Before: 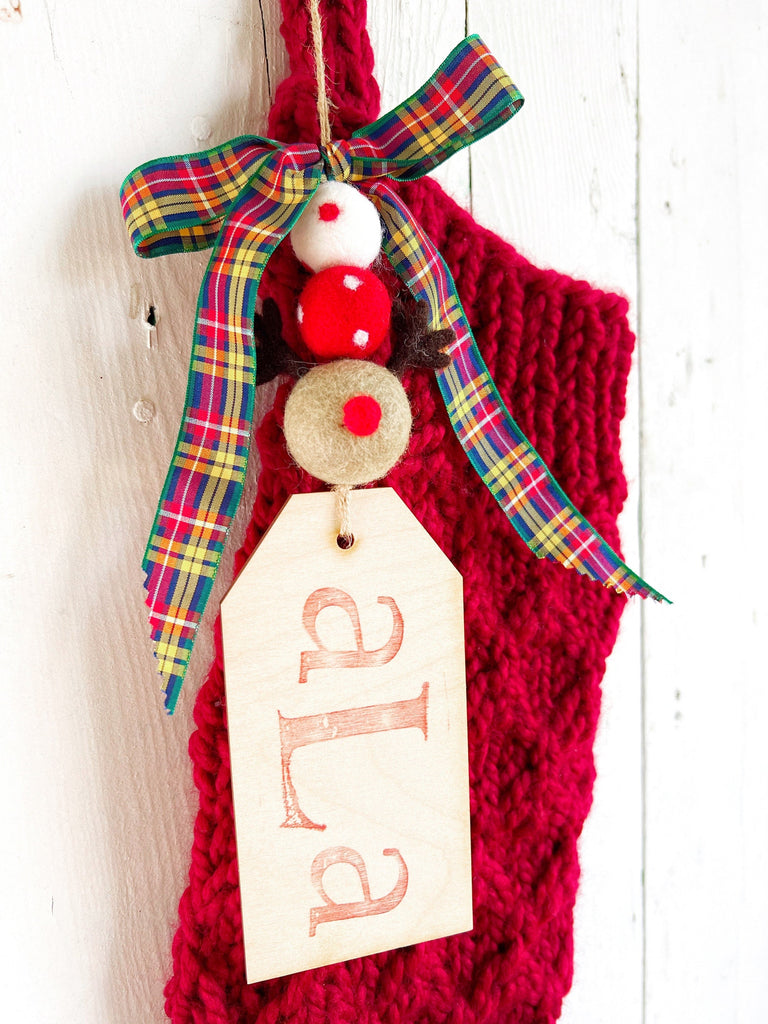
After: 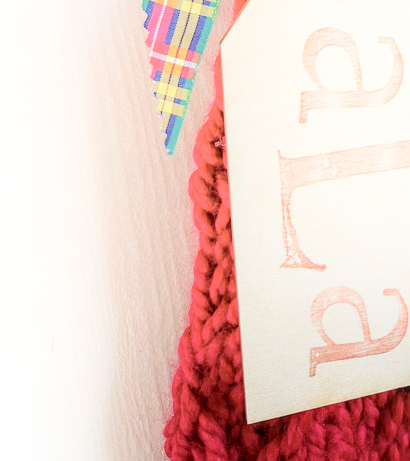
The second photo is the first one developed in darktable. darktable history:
crop and rotate: top 54.778%, right 46.61%, bottom 0.159%
contrast brightness saturation: contrast 0.05
shadows and highlights: shadows -90, highlights 90, soften with gaussian
local contrast: highlights 40%, shadows 60%, detail 136%, midtone range 0.514
color balance: contrast -15%
